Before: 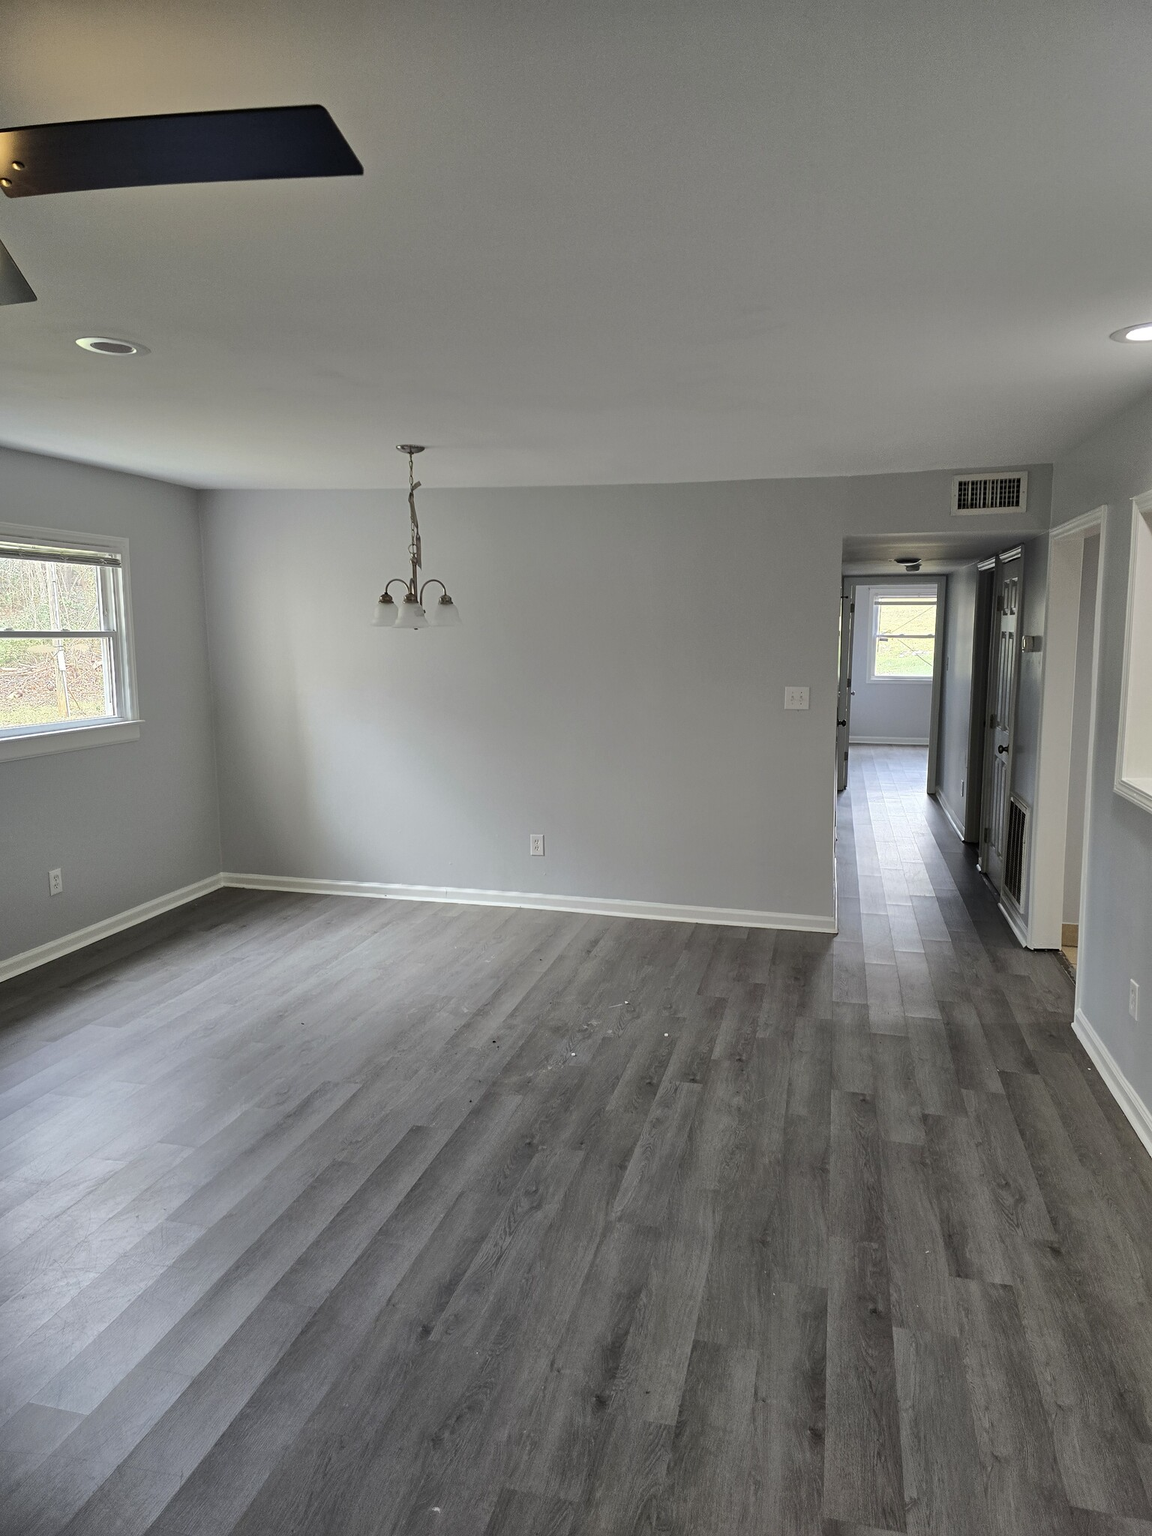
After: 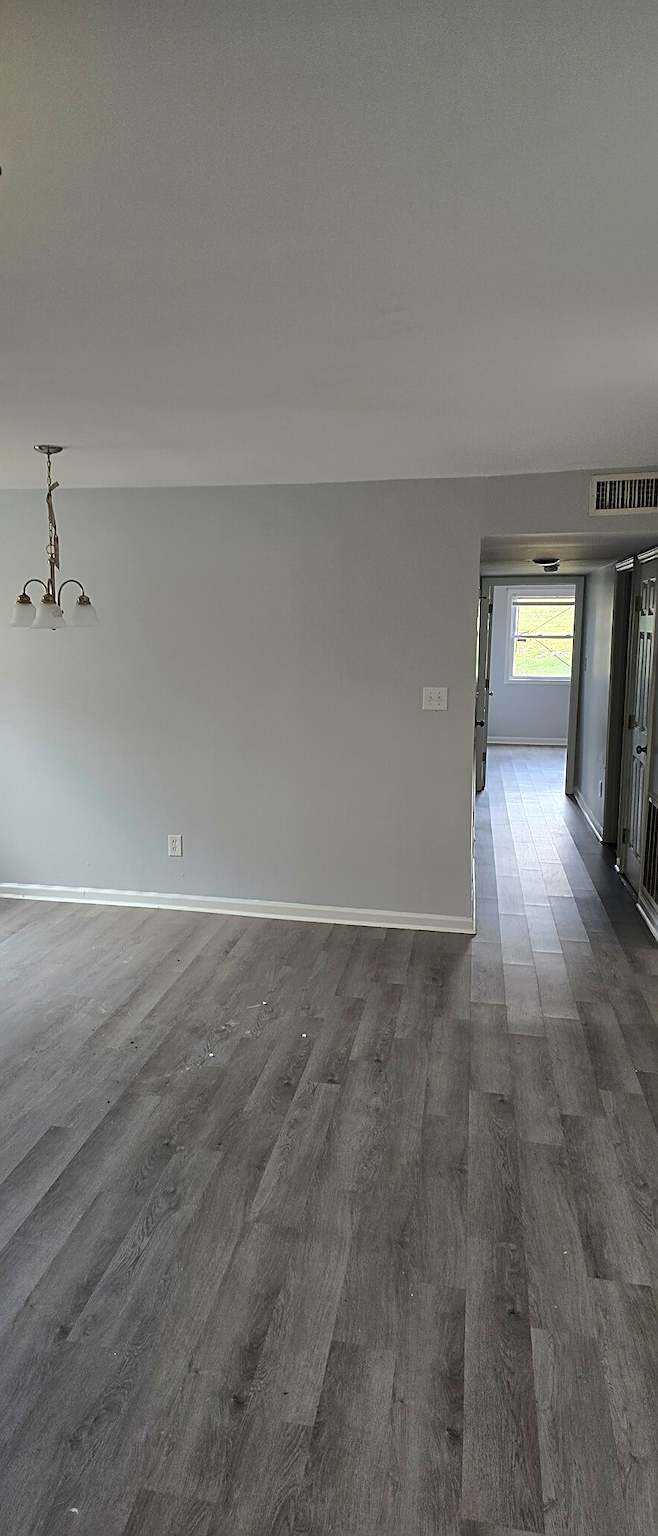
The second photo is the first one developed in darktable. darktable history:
crop: left 31.468%, top 0.009%, right 11.424%
color correction: highlights b* 0.063, saturation 1.31
sharpen: on, module defaults
